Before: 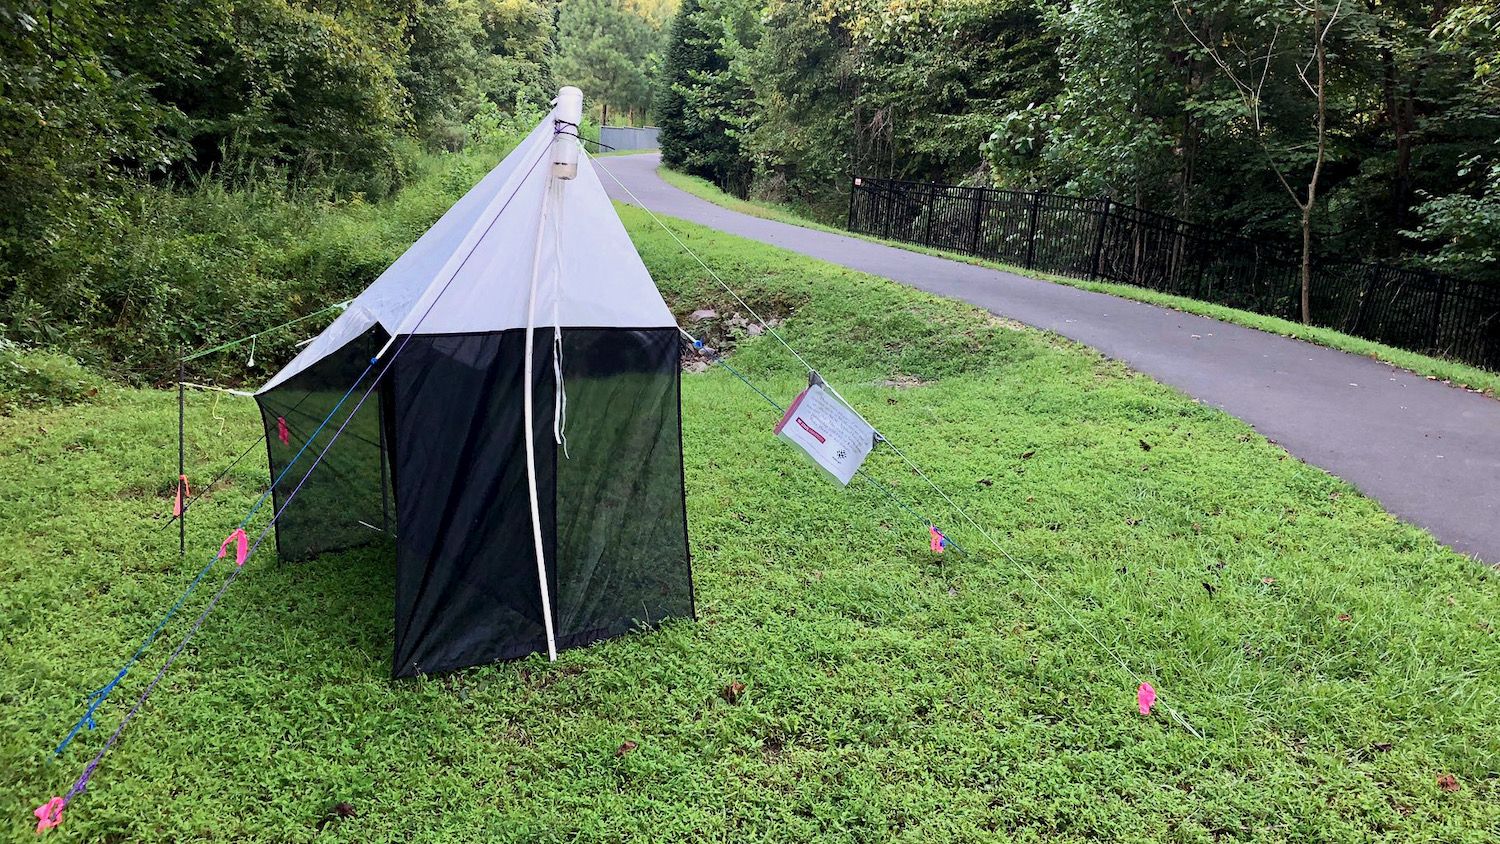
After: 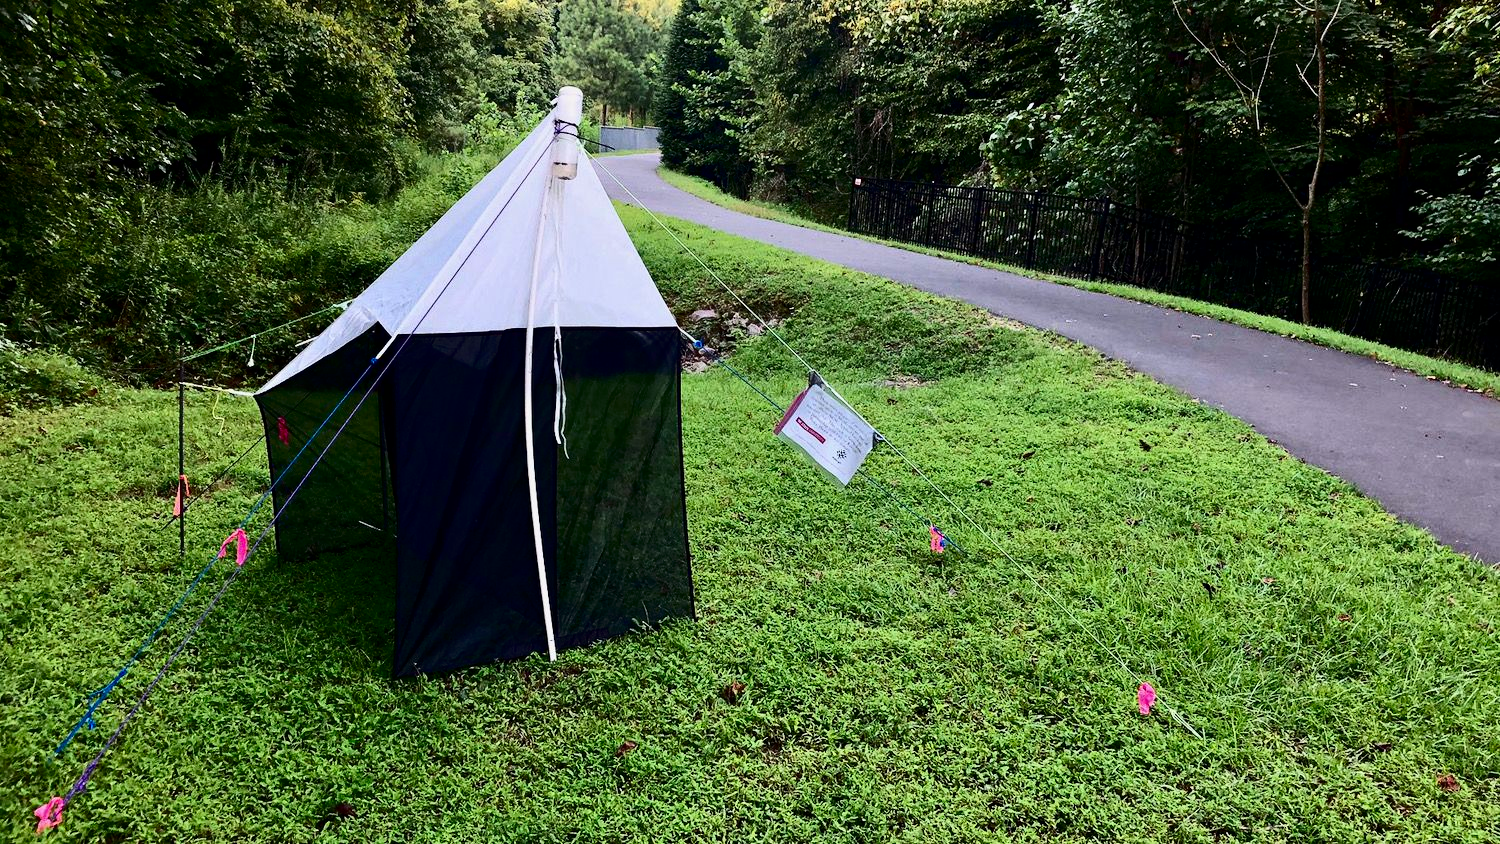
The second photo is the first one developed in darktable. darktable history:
contrast brightness saturation: contrast 0.241, brightness -0.234, saturation 0.135
shadows and highlights: shadows 20.83, highlights -82.25, soften with gaussian
